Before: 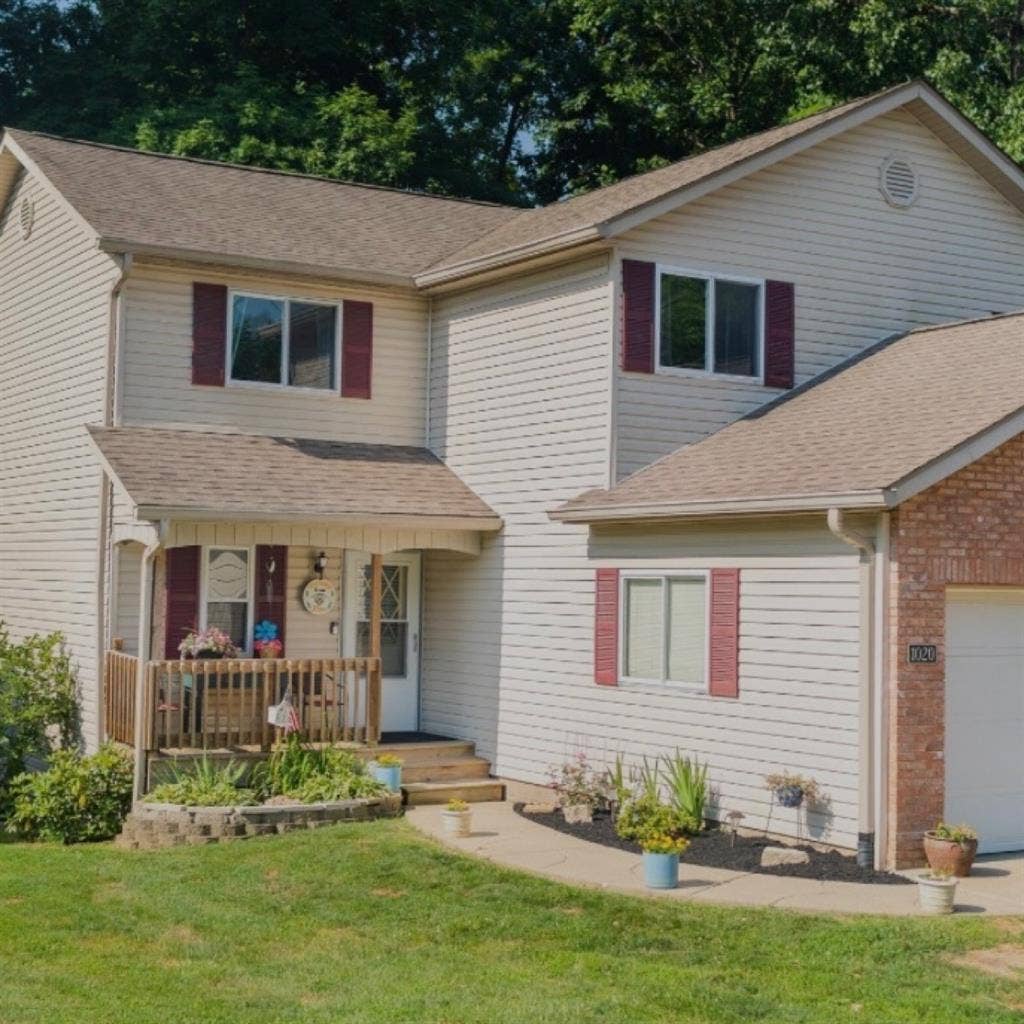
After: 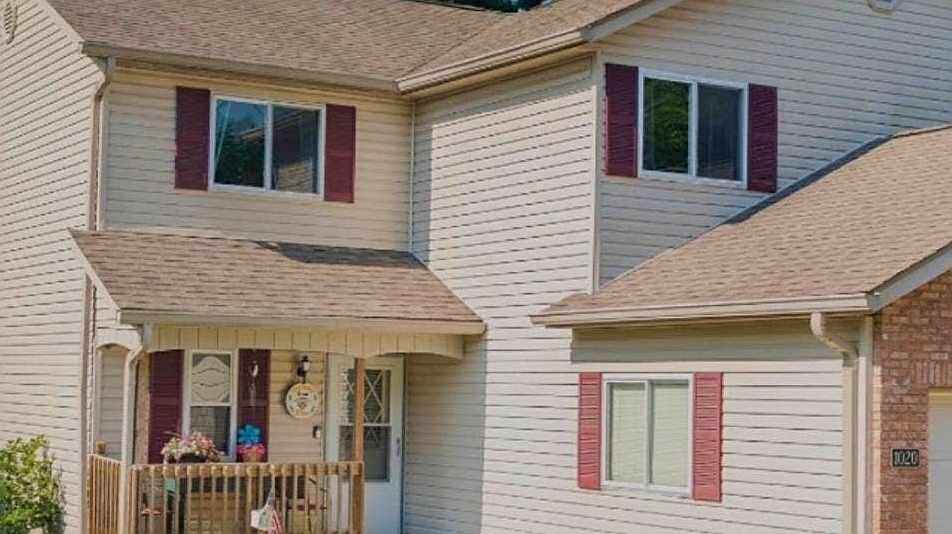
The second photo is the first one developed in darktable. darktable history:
velvia: on, module defaults
sharpen: on, module defaults
crop: left 1.744%, top 19.225%, right 5.069%, bottom 28.357%
